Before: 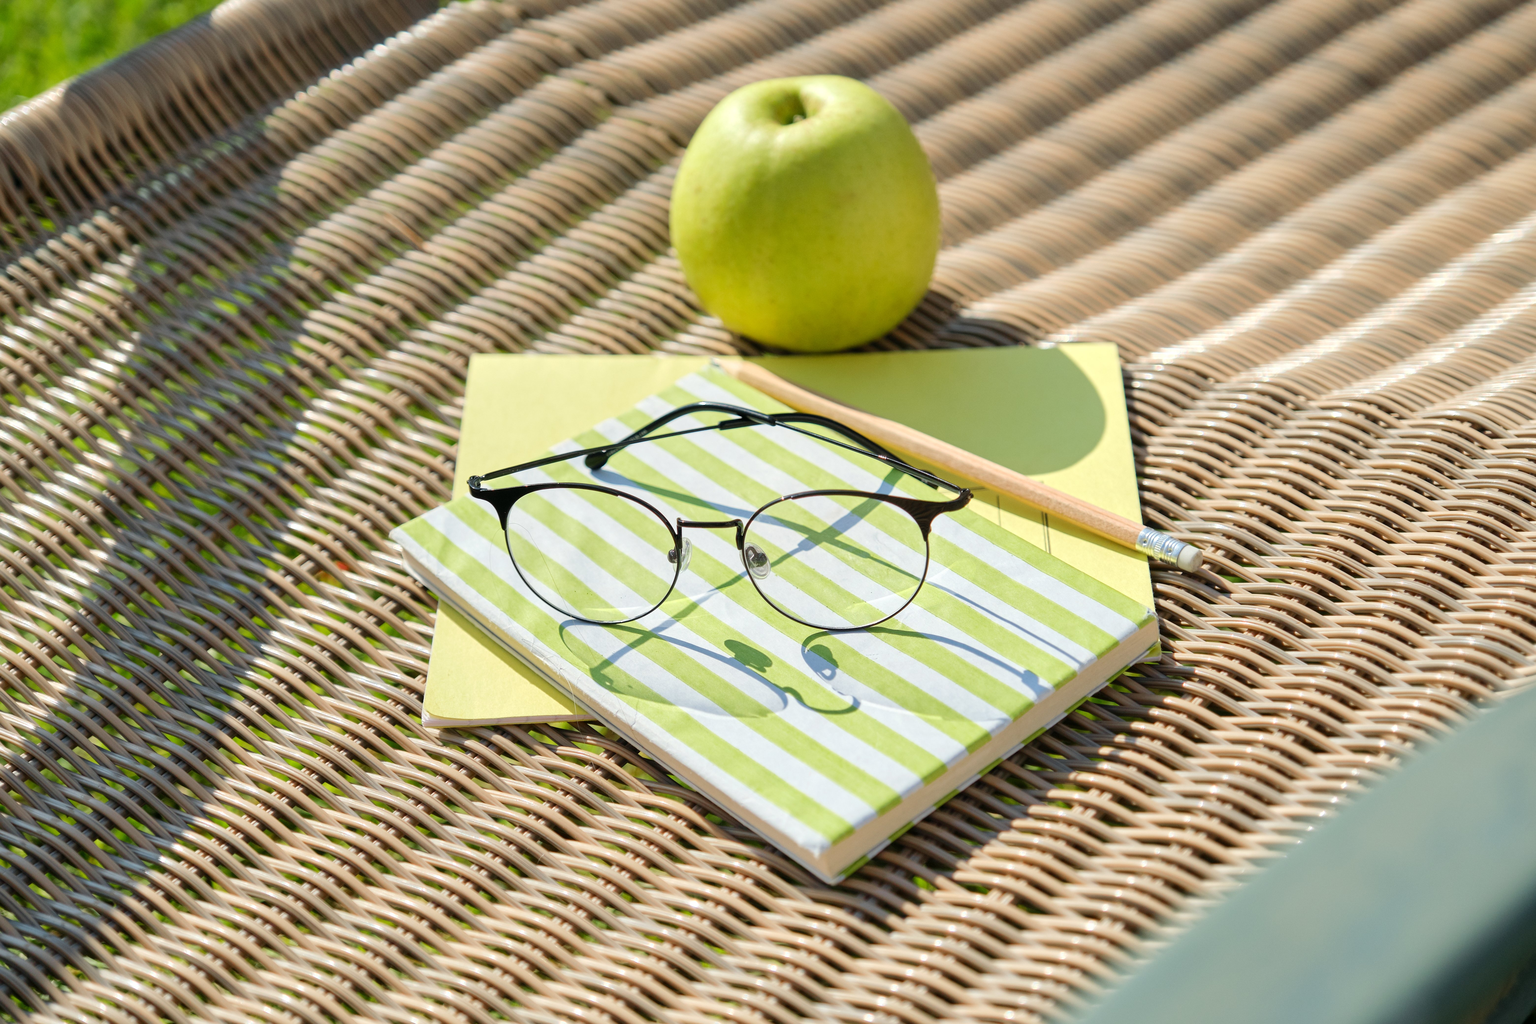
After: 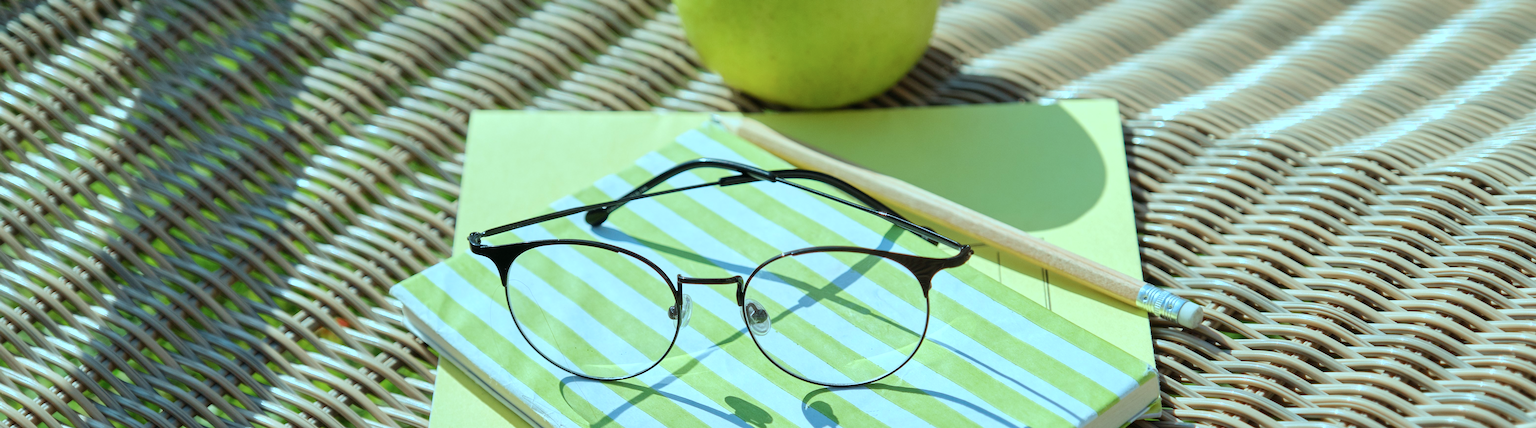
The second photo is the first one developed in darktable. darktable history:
crop and rotate: top 23.84%, bottom 34.294%
white balance: red 0.925, blue 1.046
color correction: highlights a* -11.71, highlights b* -15.58
rgb curve: curves: ch2 [(0, 0) (0.567, 0.512) (1, 1)], mode RGB, independent channels
